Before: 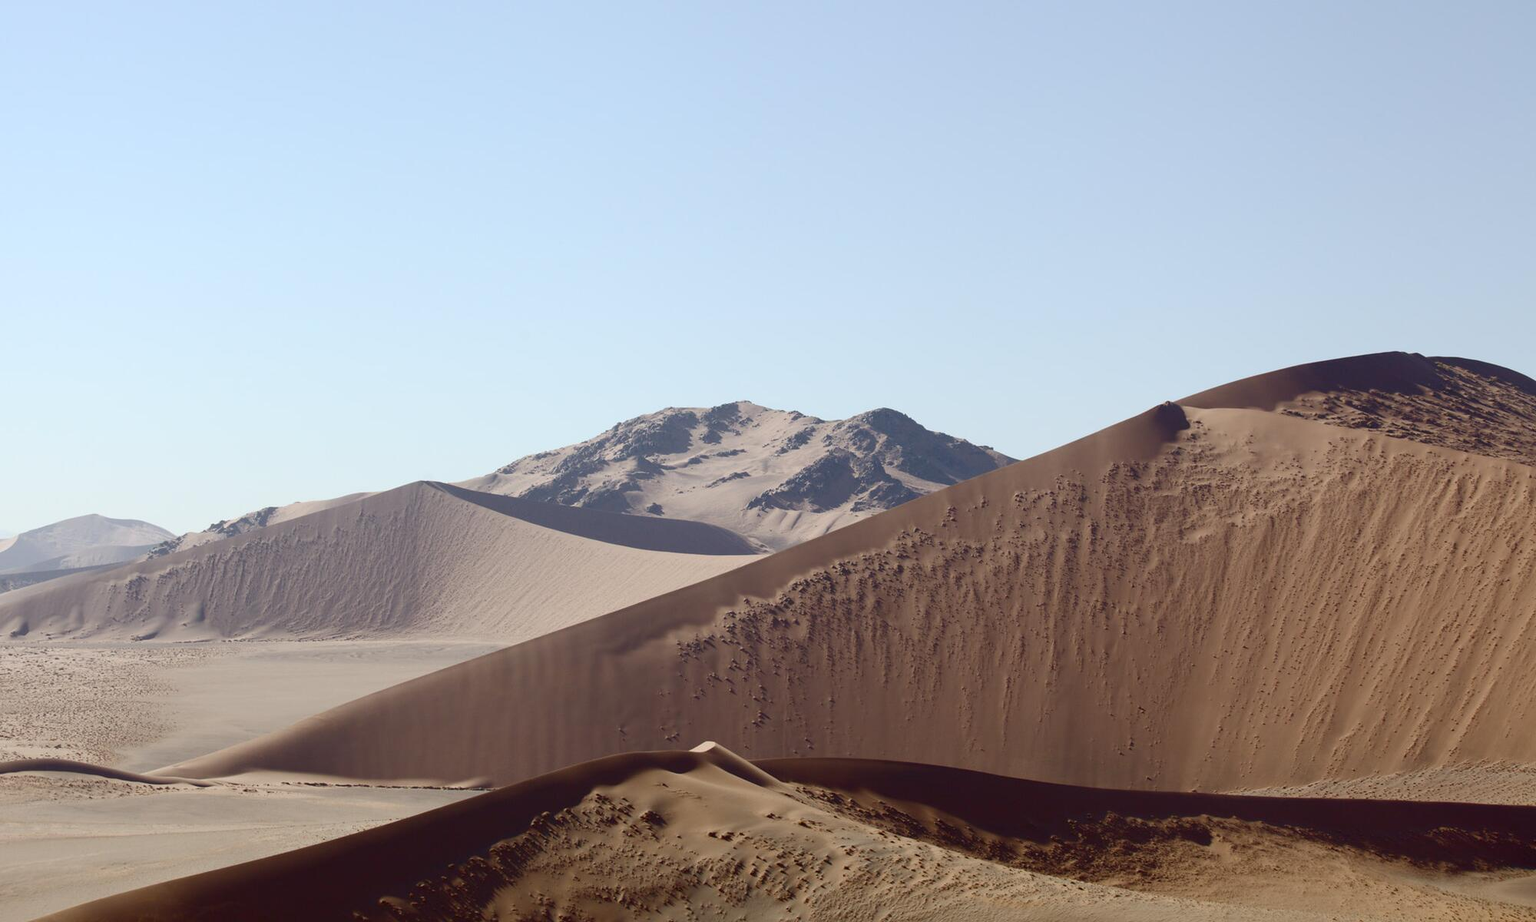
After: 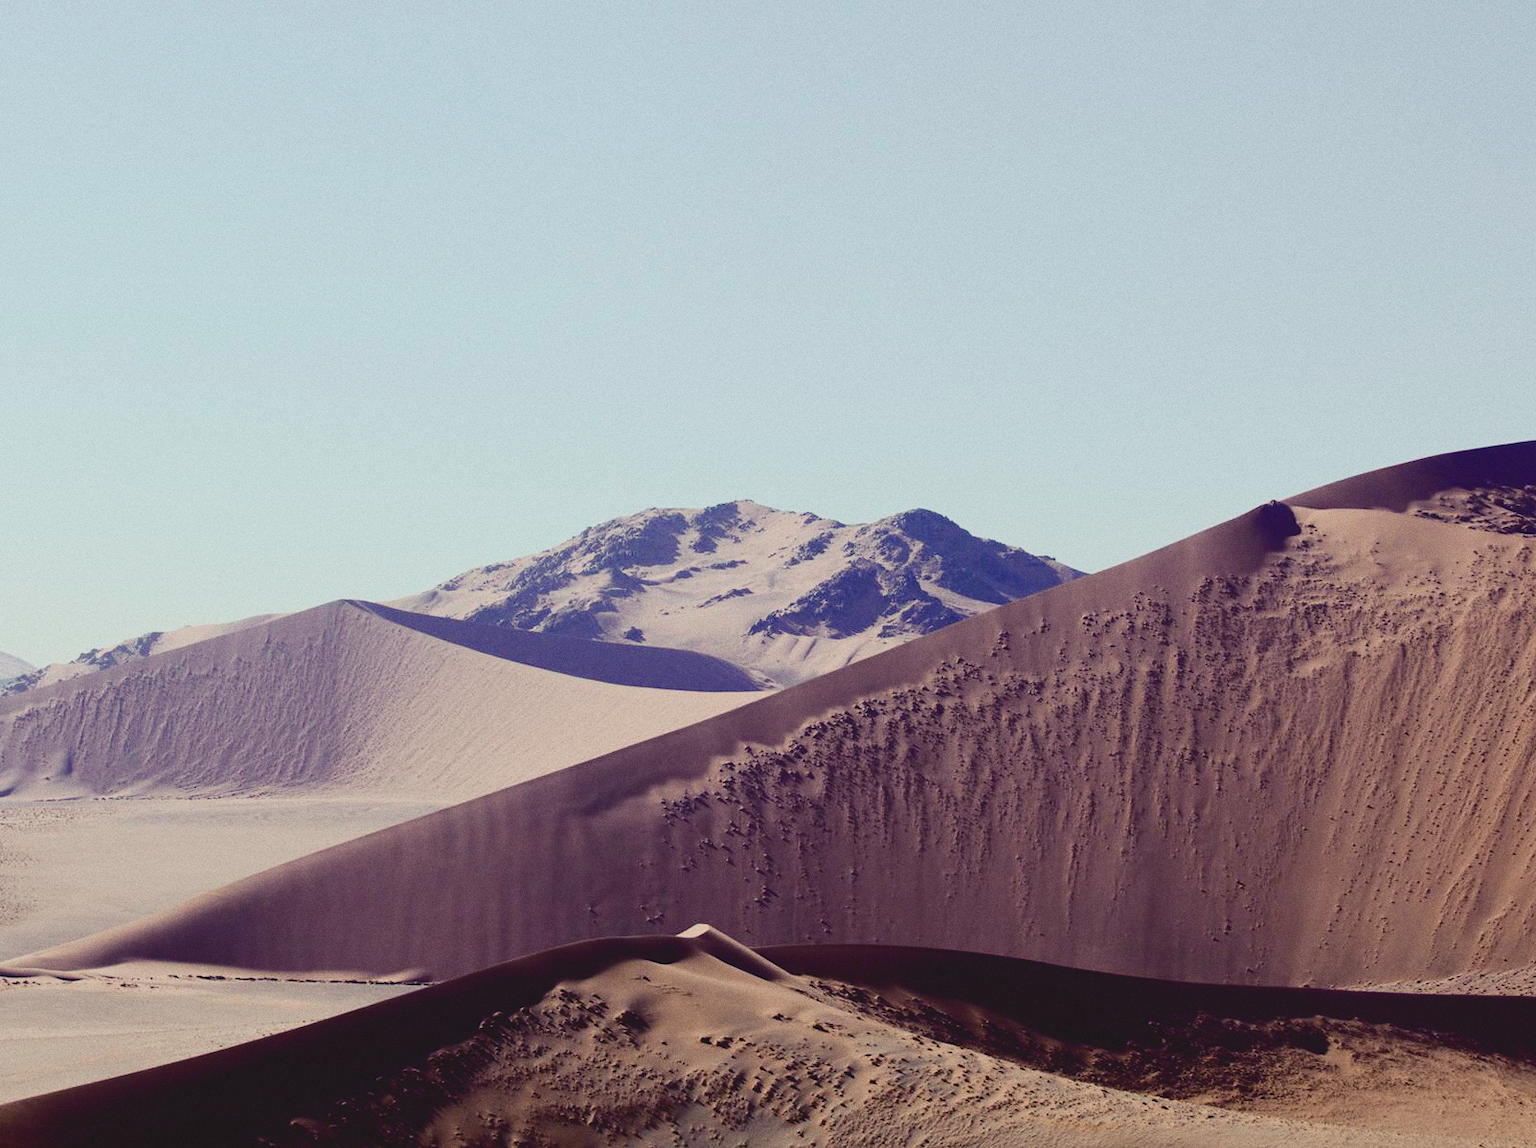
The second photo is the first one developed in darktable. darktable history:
tone curve: curves: ch0 [(0, 0.087) (0.175, 0.178) (0.466, 0.498) (0.715, 0.764) (1, 0.961)]; ch1 [(0, 0) (0.437, 0.398) (0.476, 0.466) (0.505, 0.505) (0.534, 0.544) (0.612, 0.605) (0.641, 0.643) (1, 1)]; ch2 [(0, 0) (0.359, 0.379) (0.427, 0.453) (0.489, 0.495) (0.531, 0.534) (0.579, 0.579) (1, 1)], color space Lab, independent channels, preserve colors none
color balance rgb: shadows lift › luminance -28.76%, shadows lift › chroma 15%, shadows lift › hue 270°, power › chroma 1%, power › hue 255°, highlights gain › luminance 7.14%, highlights gain › chroma 2%, highlights gain › hue 90°, global offset › luminance -0.29%, global offset › hue 260°, perceptual saturation grading › global saturation 20%, perceptual saturation grading › highlights -13.92%, perceptual saturation grading › shadows 50%
crop and rotate: left 9.597%, right 10.195%
grain: coarseness 0.09 ISO
filmic rgb: black relative exposure -7.65 EV, white relative exposure 4.56 EV, hardness 3.61, contrast 1.05
